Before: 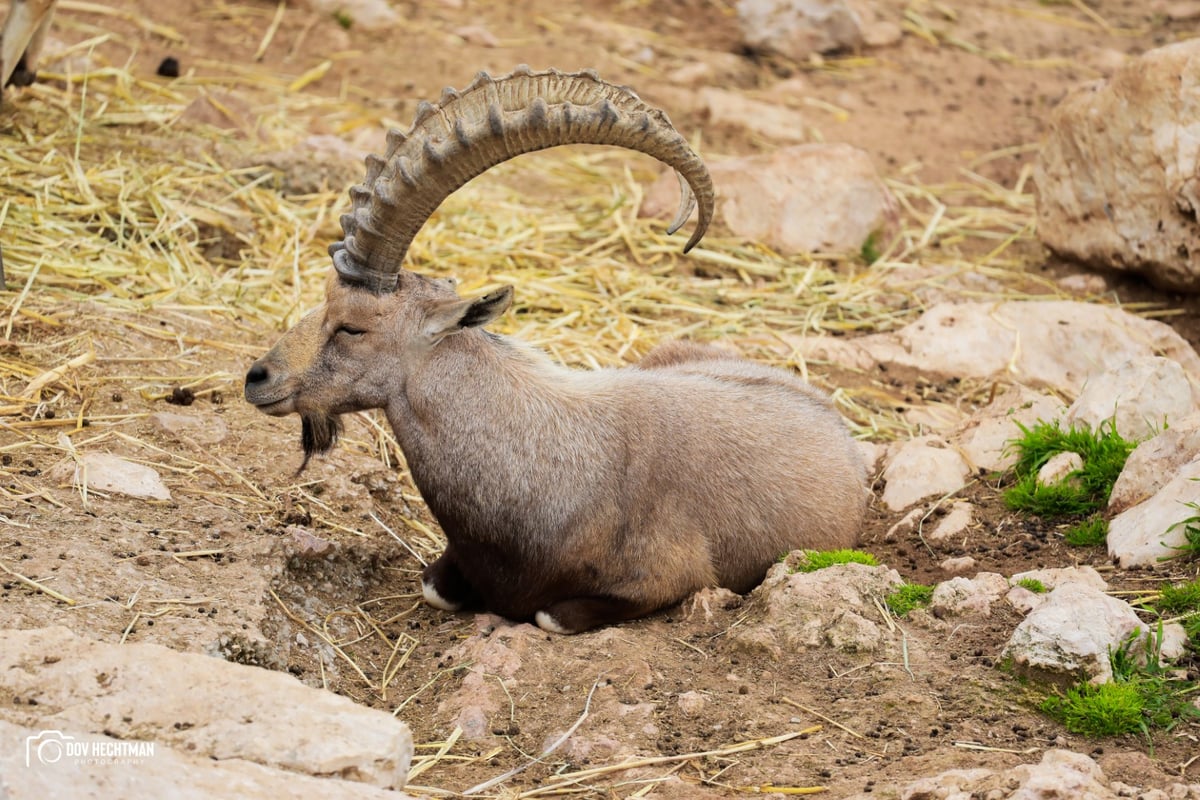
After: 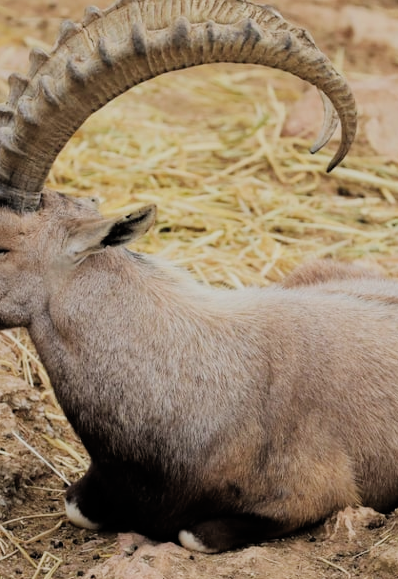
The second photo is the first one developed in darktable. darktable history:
crop and rotate: left 29.779%, top 10.207%, right 37.008%, bottom 17.299%
filmic rgb: black relative exposure -7.65 EV, white relative exposure 4.56 EV, hardness 3.61, add noise in highlights 0.101, color science v4 (2020), type of noise poissonian
